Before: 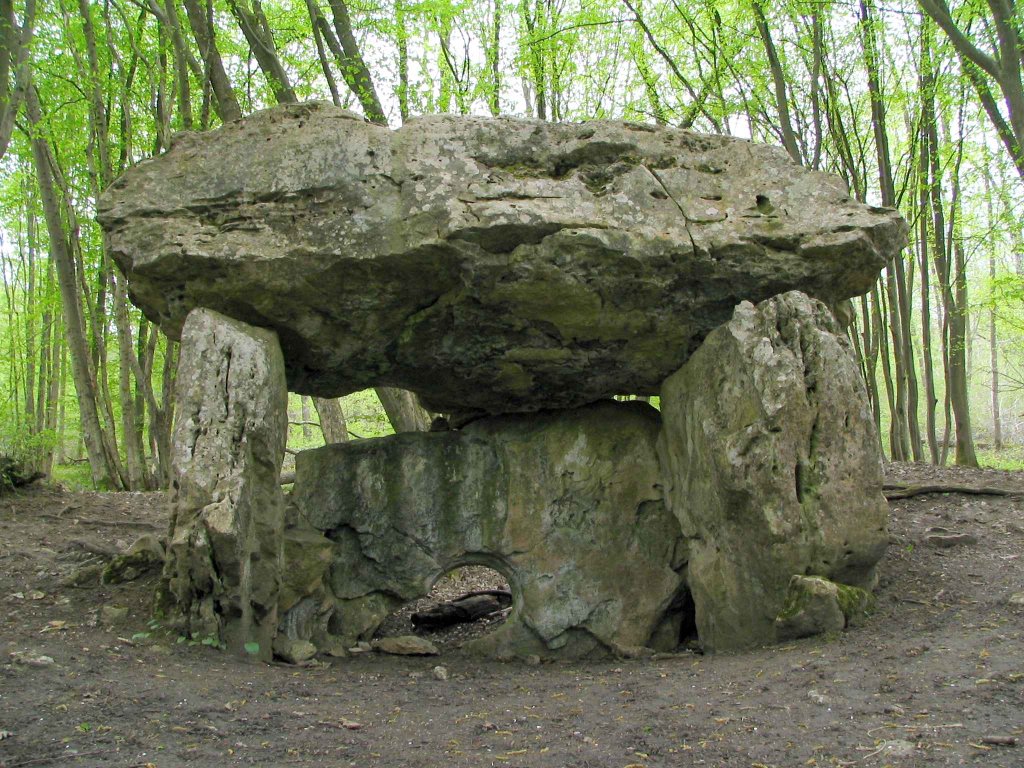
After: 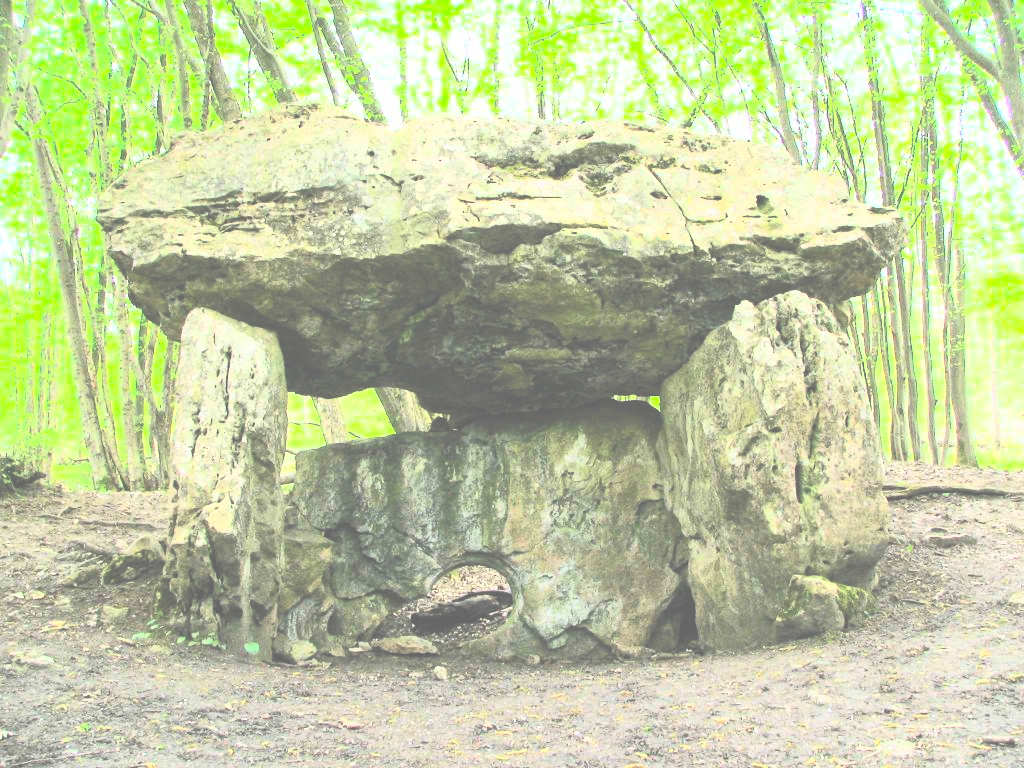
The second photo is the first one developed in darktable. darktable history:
exposure: black level correction -0.087, compensate highlight preservation false
contrast brightness saturation: contrast 0.986, brightness 0.984, saturation 0.998
